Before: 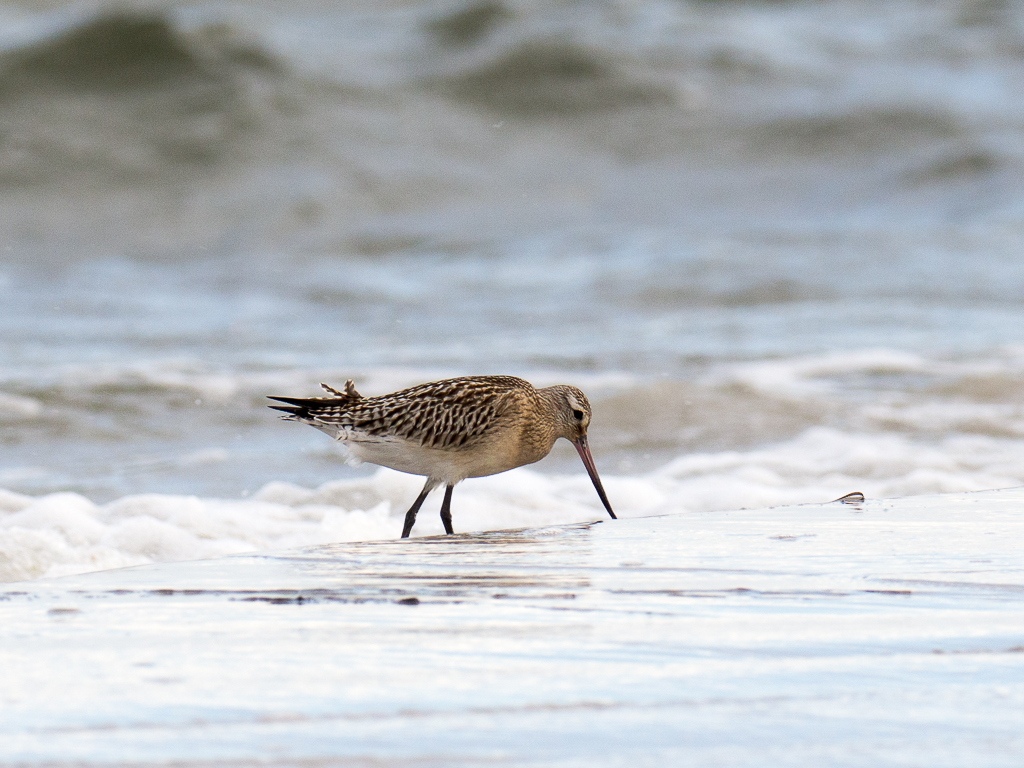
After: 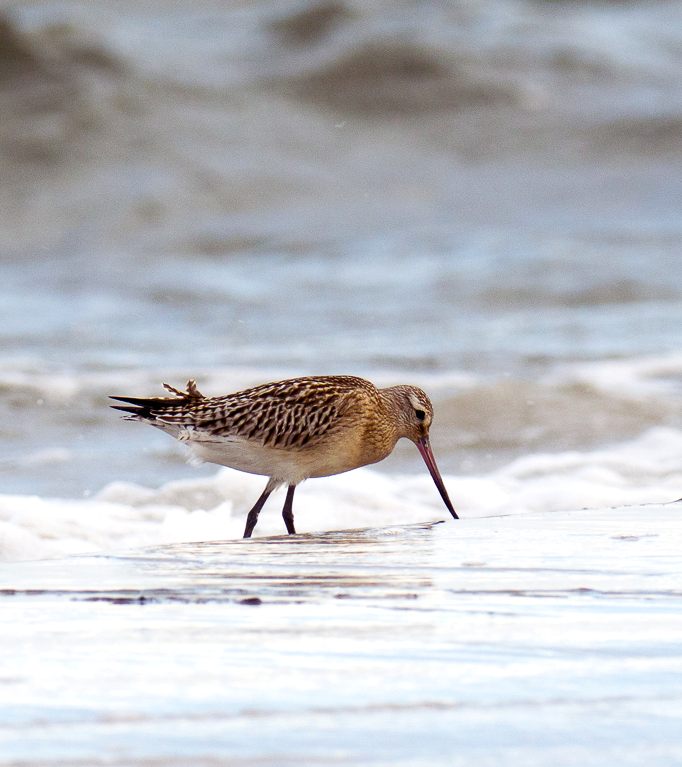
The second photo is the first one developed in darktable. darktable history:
color balance rgb: shadows lift › luminance 0.417%, shadows lift › chroma 6.801%, shadows lift › hue 302.83°, perceptual saturation grading › global saturation 34.734%, perceptual saturation grading › highlights -29.795%, perceptual saturation grading › shadows 34.626%, contrast 4.753%
crop and rotate: left 15.521%, right 17.808%
